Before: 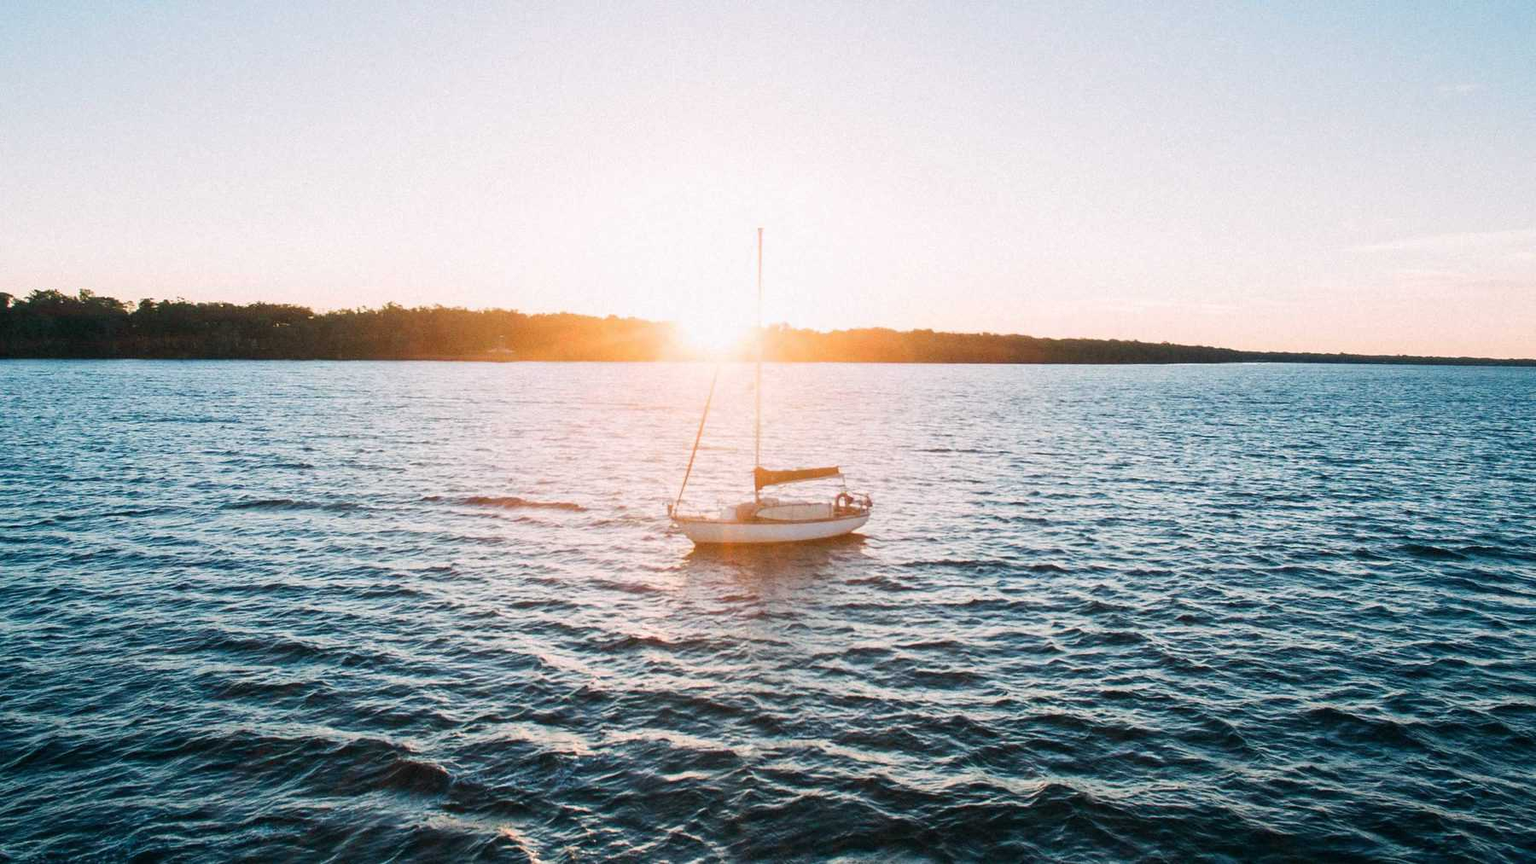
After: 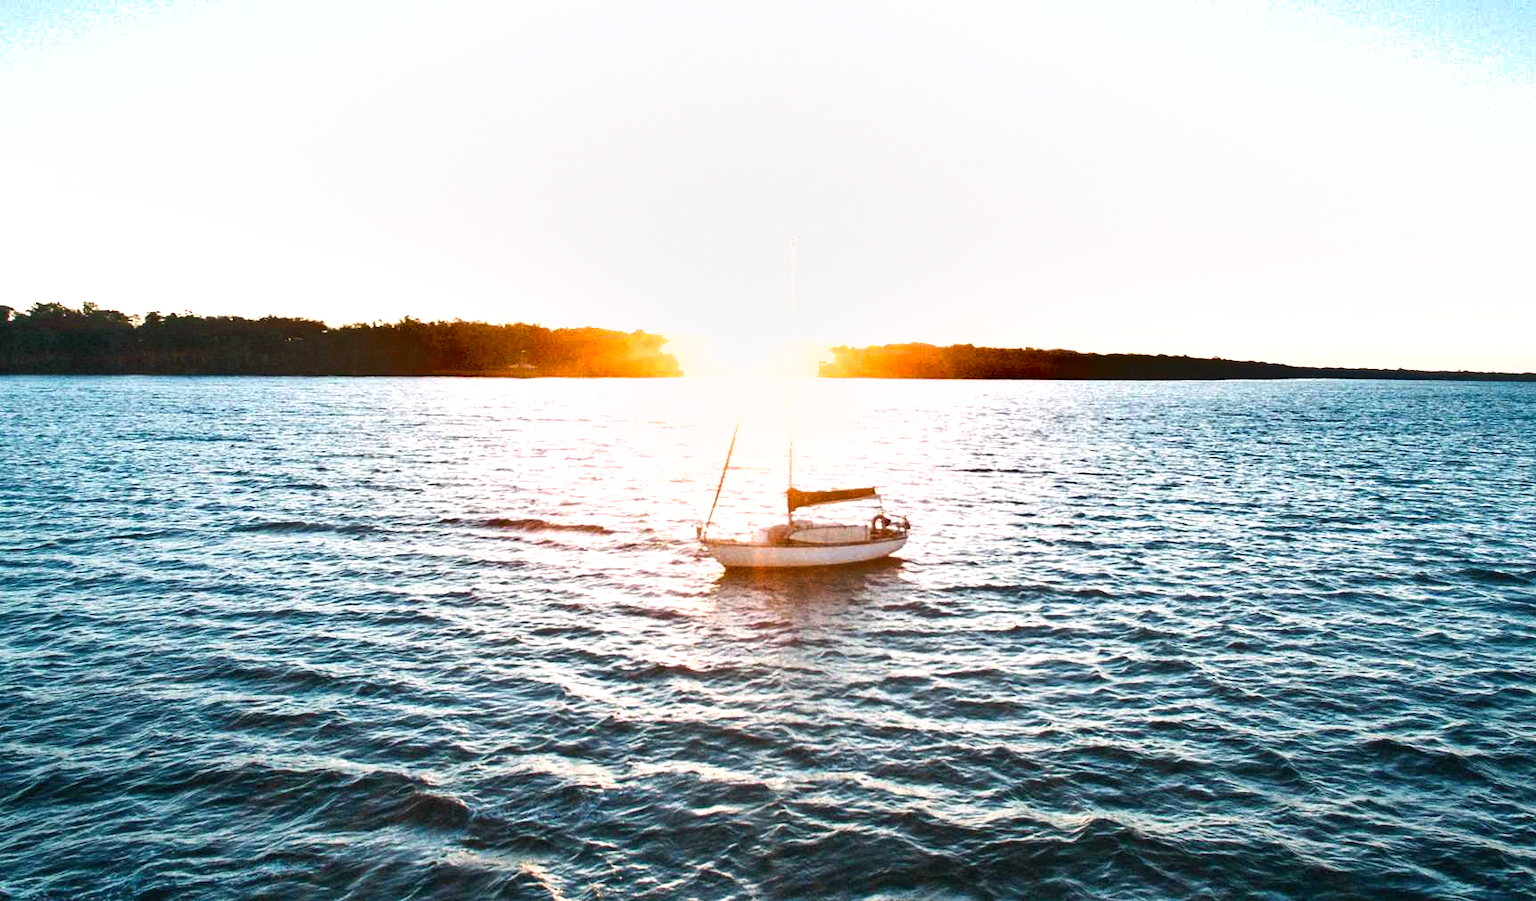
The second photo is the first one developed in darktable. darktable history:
crop: right 4.16%, bottom 0.024%
exposure: exposure 0.631 EV, compensate highlight preservation false
shadows and highlights: low approximation 0.01, soften with gaussian
